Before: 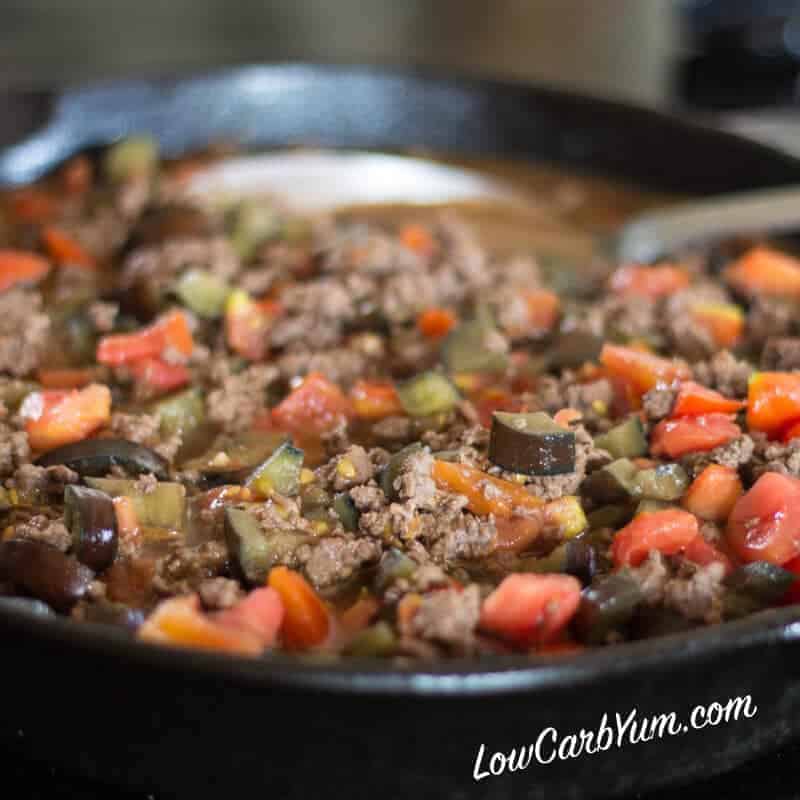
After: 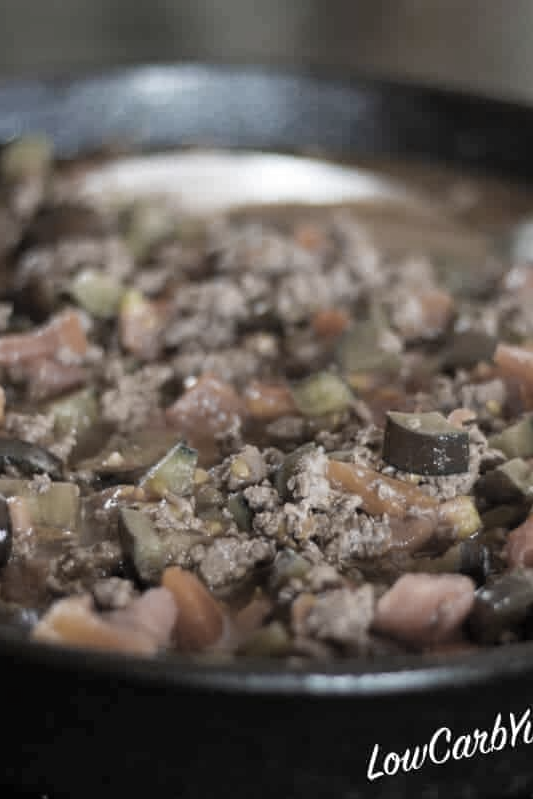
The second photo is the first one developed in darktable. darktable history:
color zones: curves: ch0 [(0, 0.487) (0.241, 0.395) (0.434, 0.373) (0.658, 0.412) (0.838, 0.487)]; ch1 [(0, 0) (0.053, 0.053) (0.211, 0.202) (0.579, 0.259) (0.781, 0.241)]
crop and rotate: left 13.409%, right 19.924%
